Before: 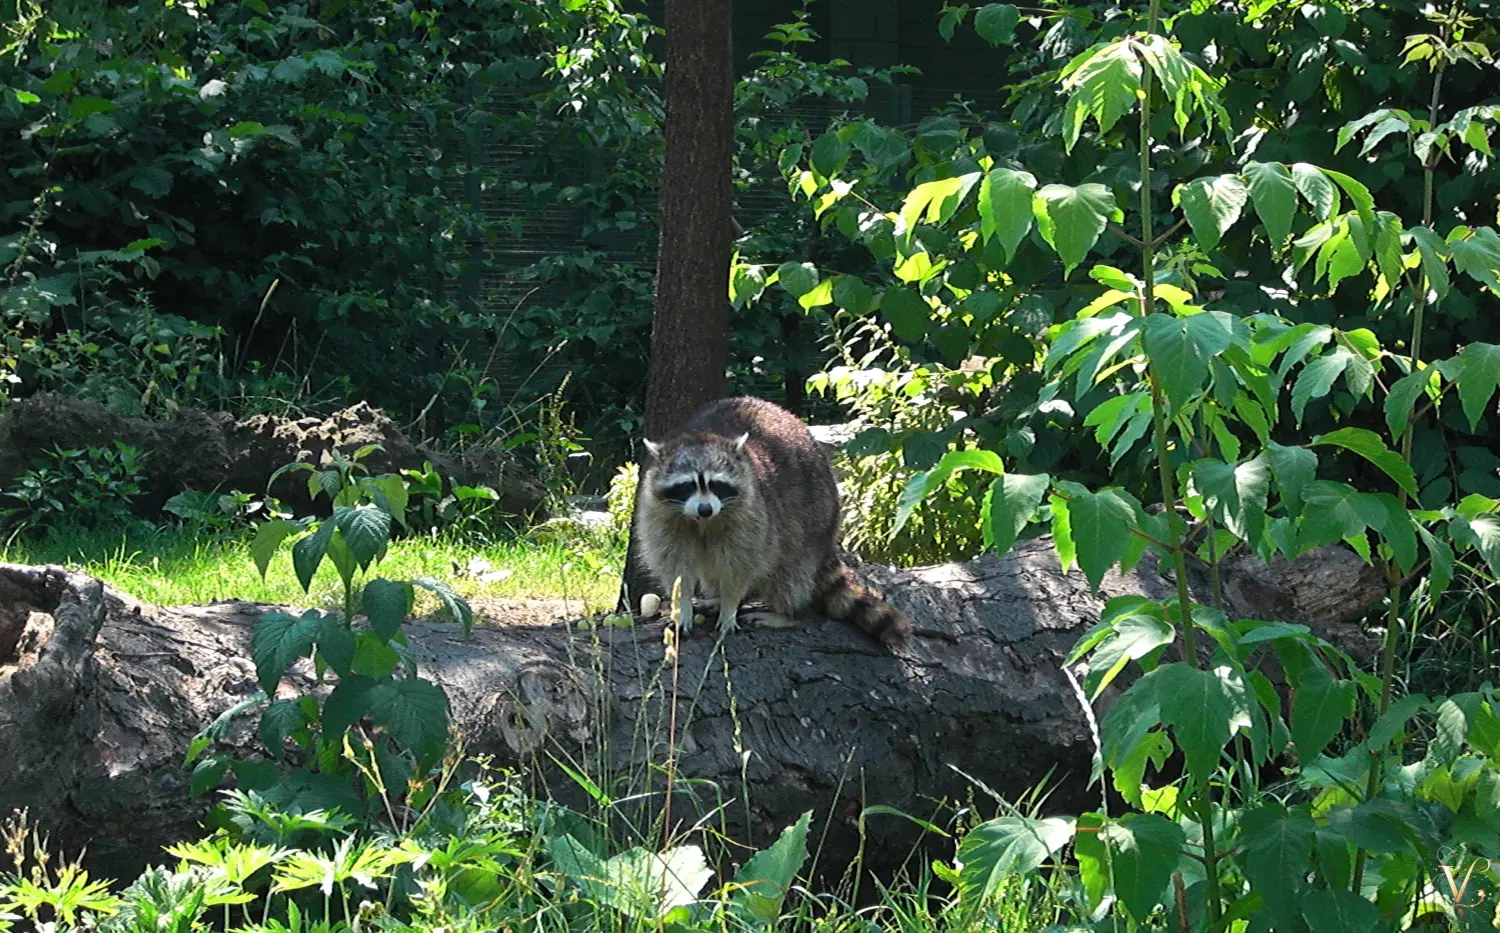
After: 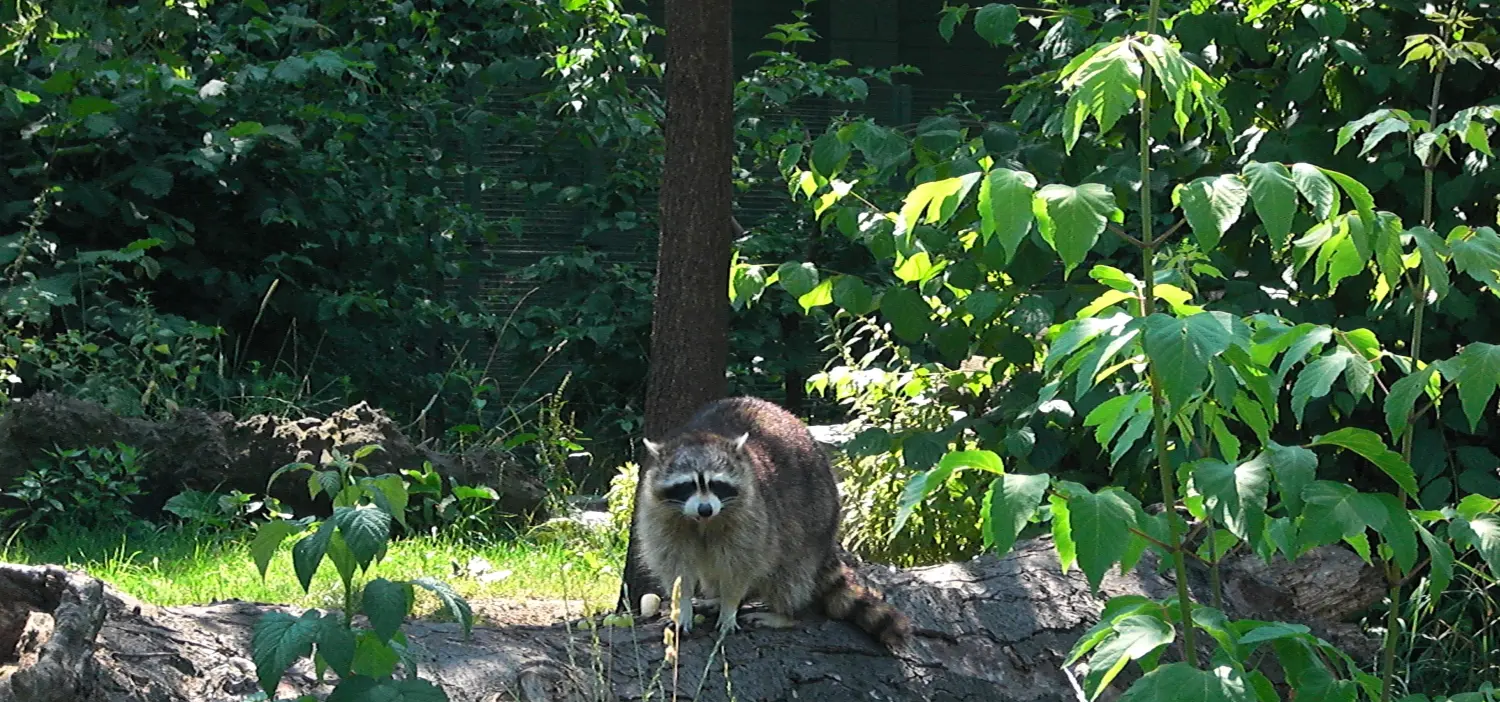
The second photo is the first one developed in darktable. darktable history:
crop: bottom 24.503%
